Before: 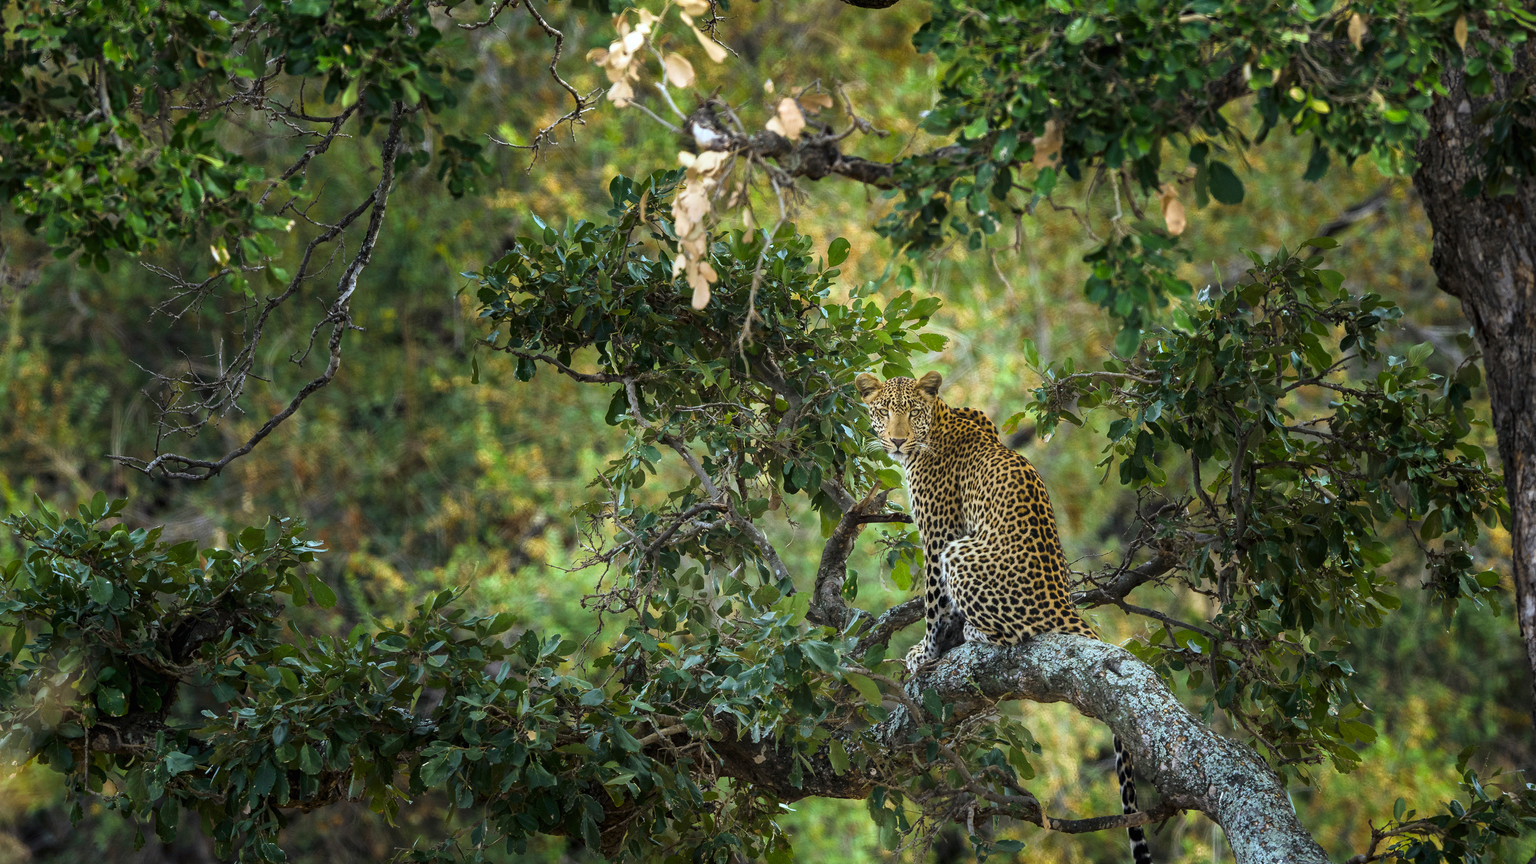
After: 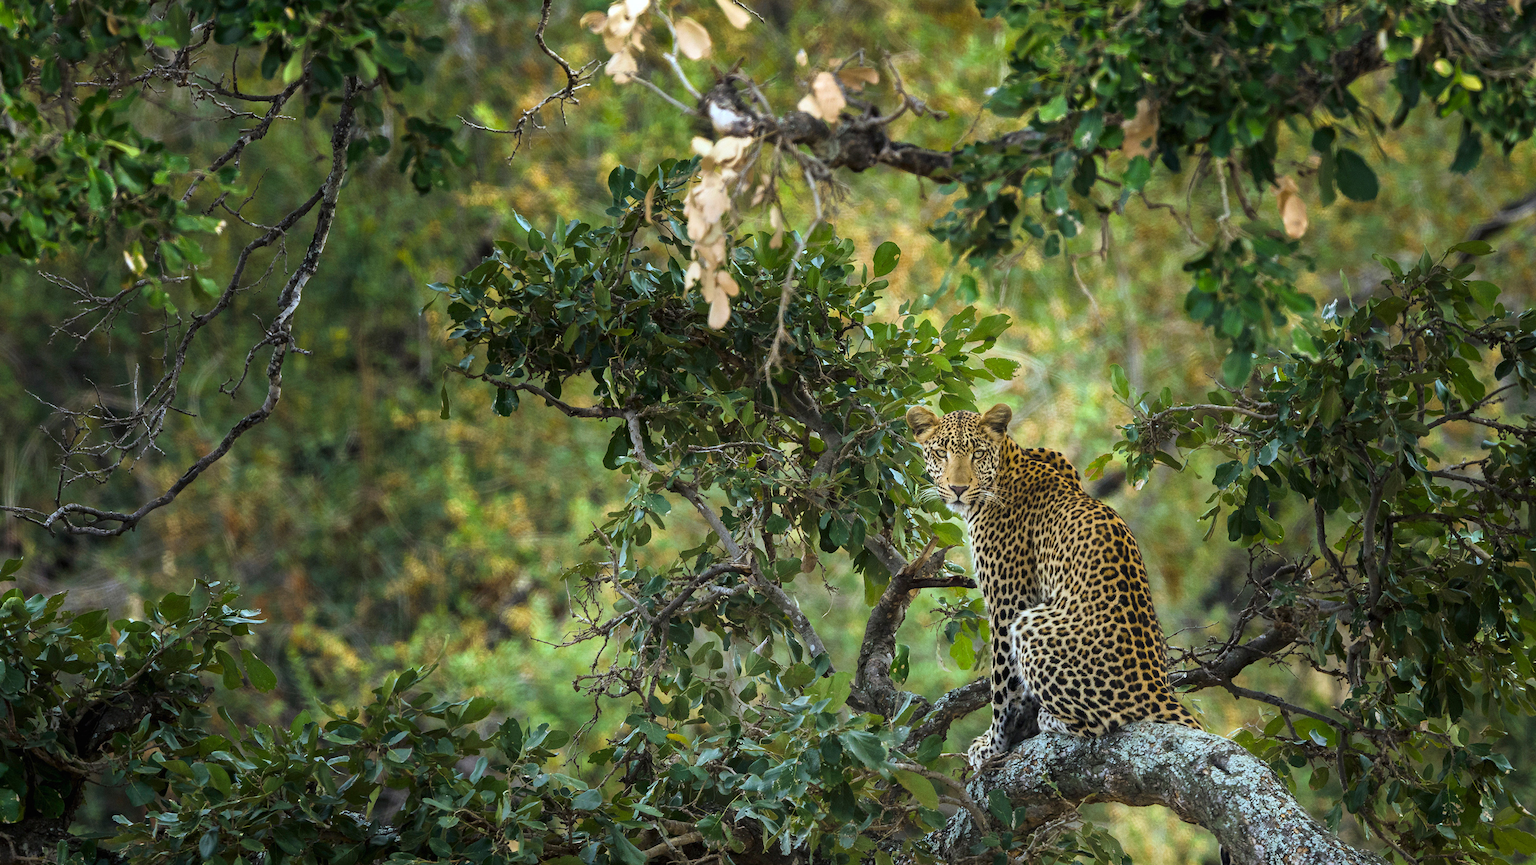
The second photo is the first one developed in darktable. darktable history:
crop and rotate: left 7.104%, top 4.519%, right 10.523%, bottom 12.94%
